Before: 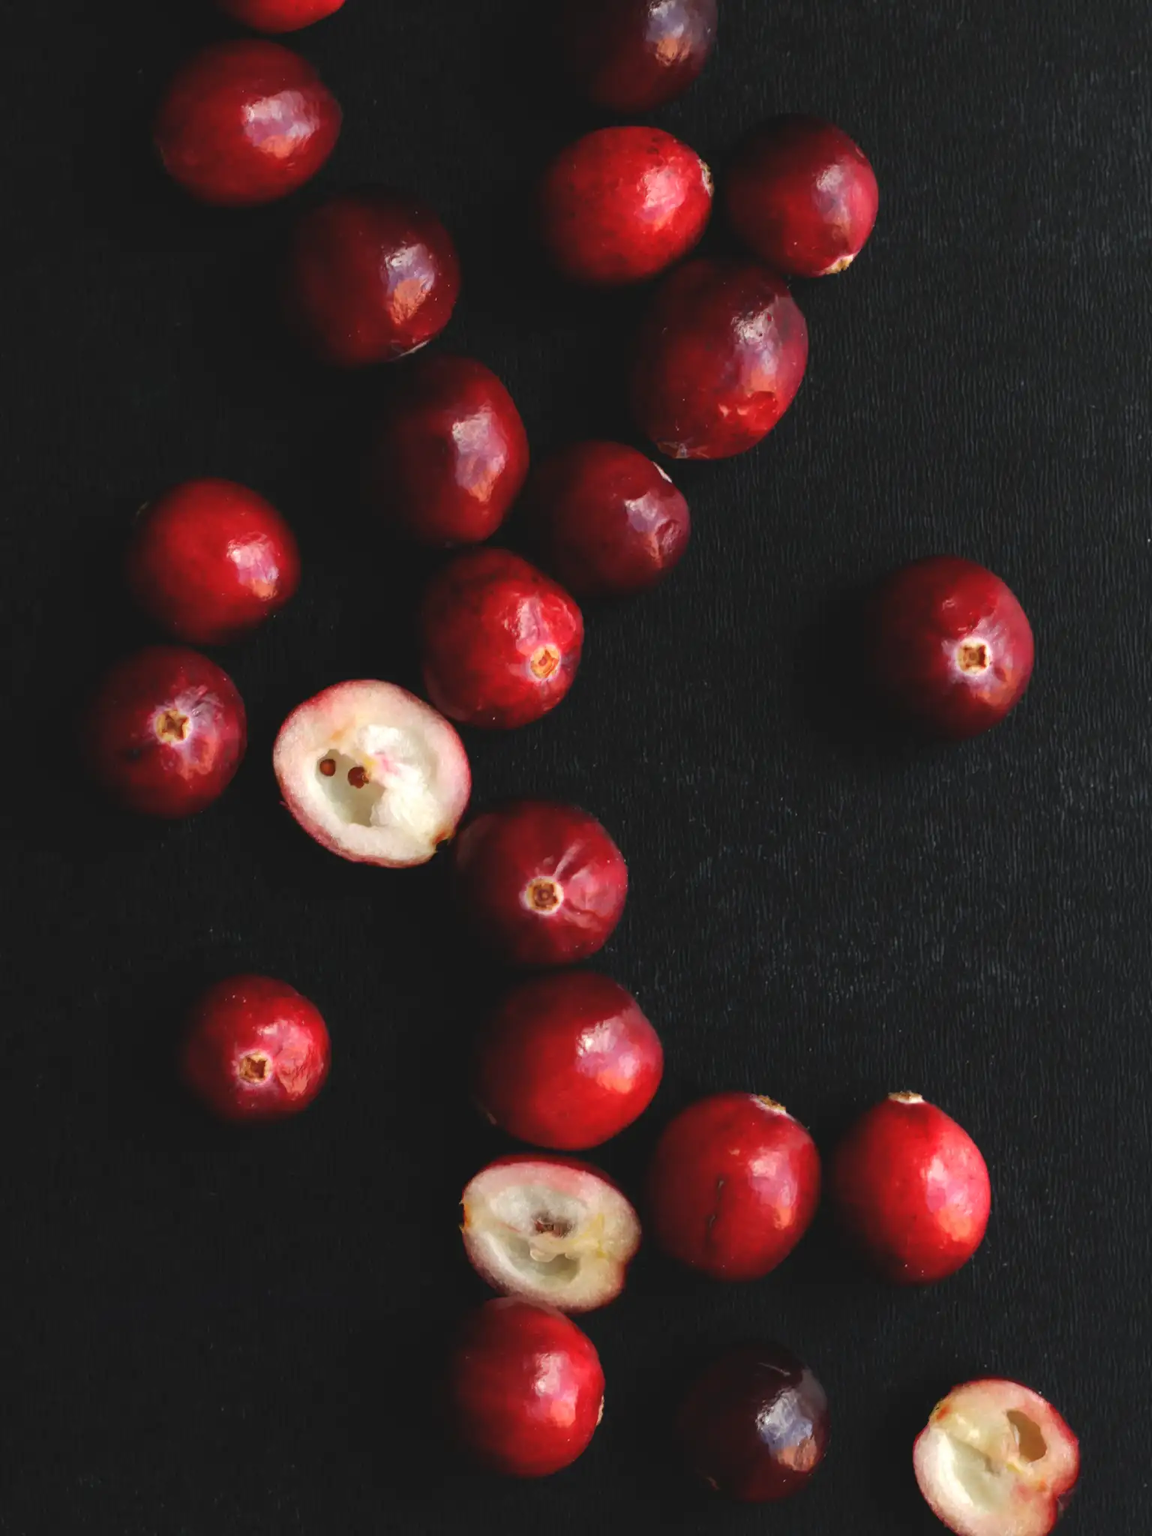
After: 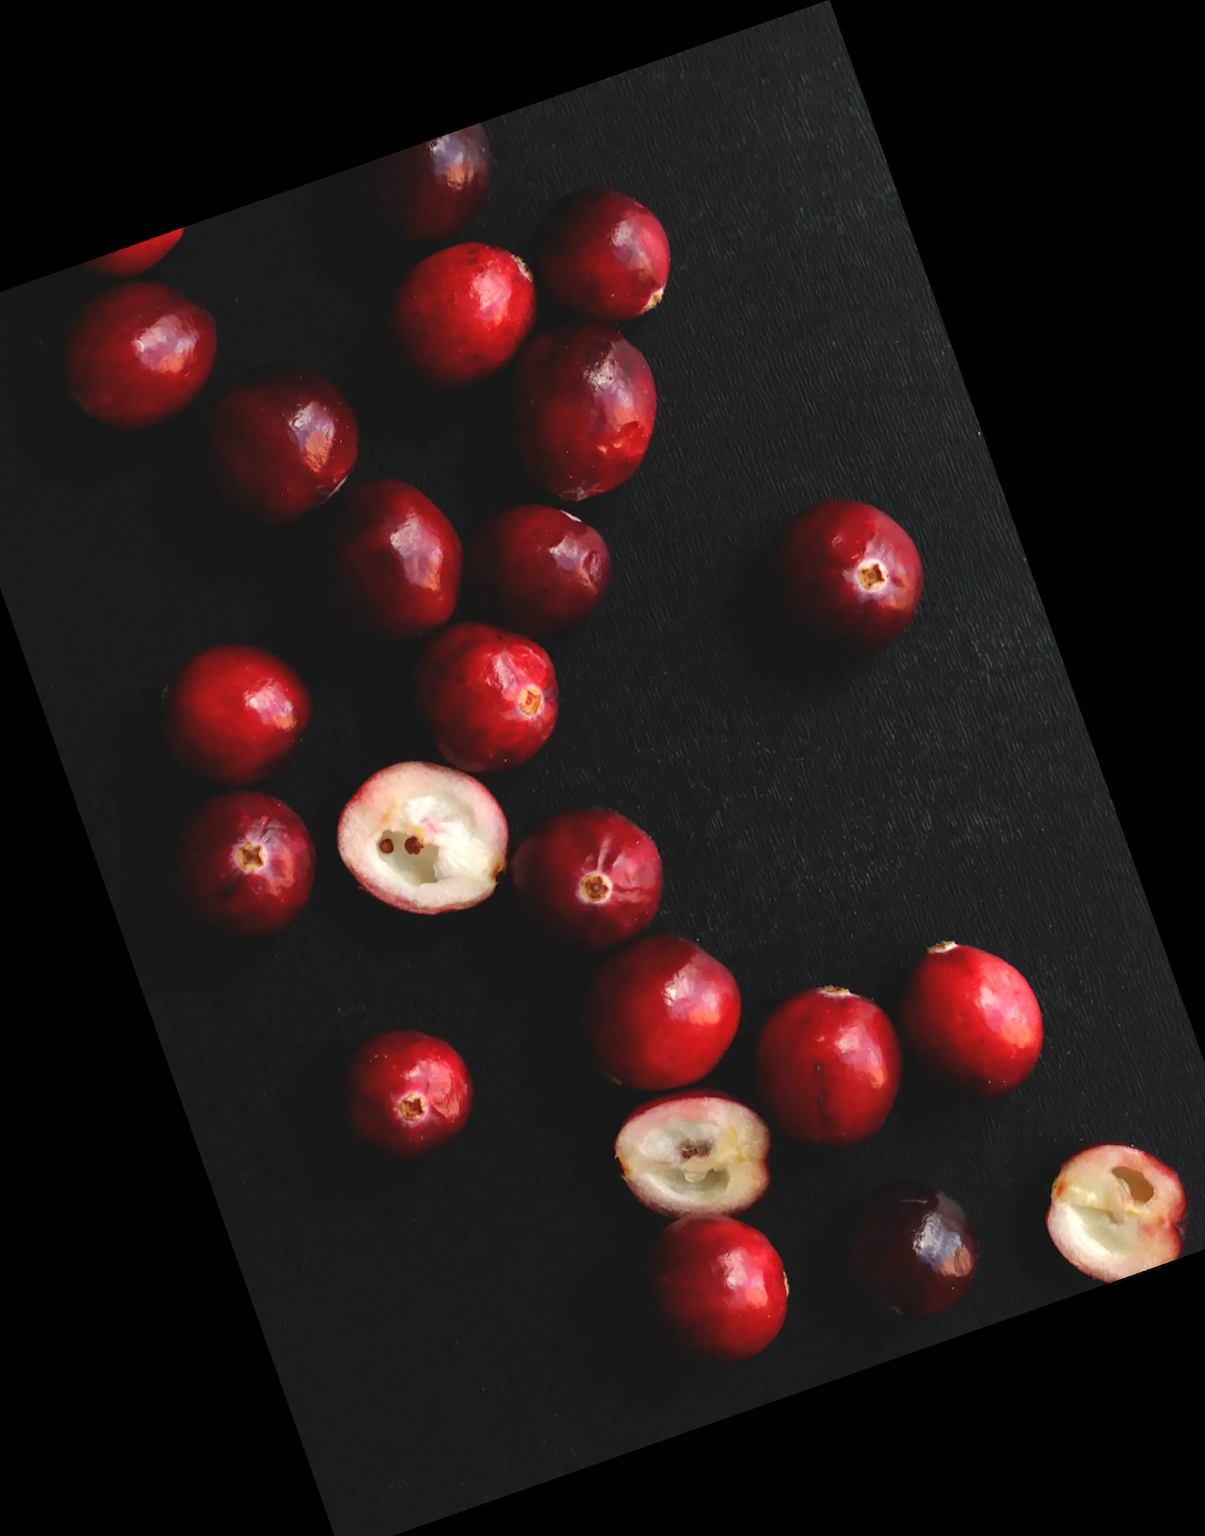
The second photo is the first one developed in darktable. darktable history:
exposure: compensate highlight preservation false
crop and rotate: angle 19.43°, left 6.812%, right 4.125%, bottom 1.087%
